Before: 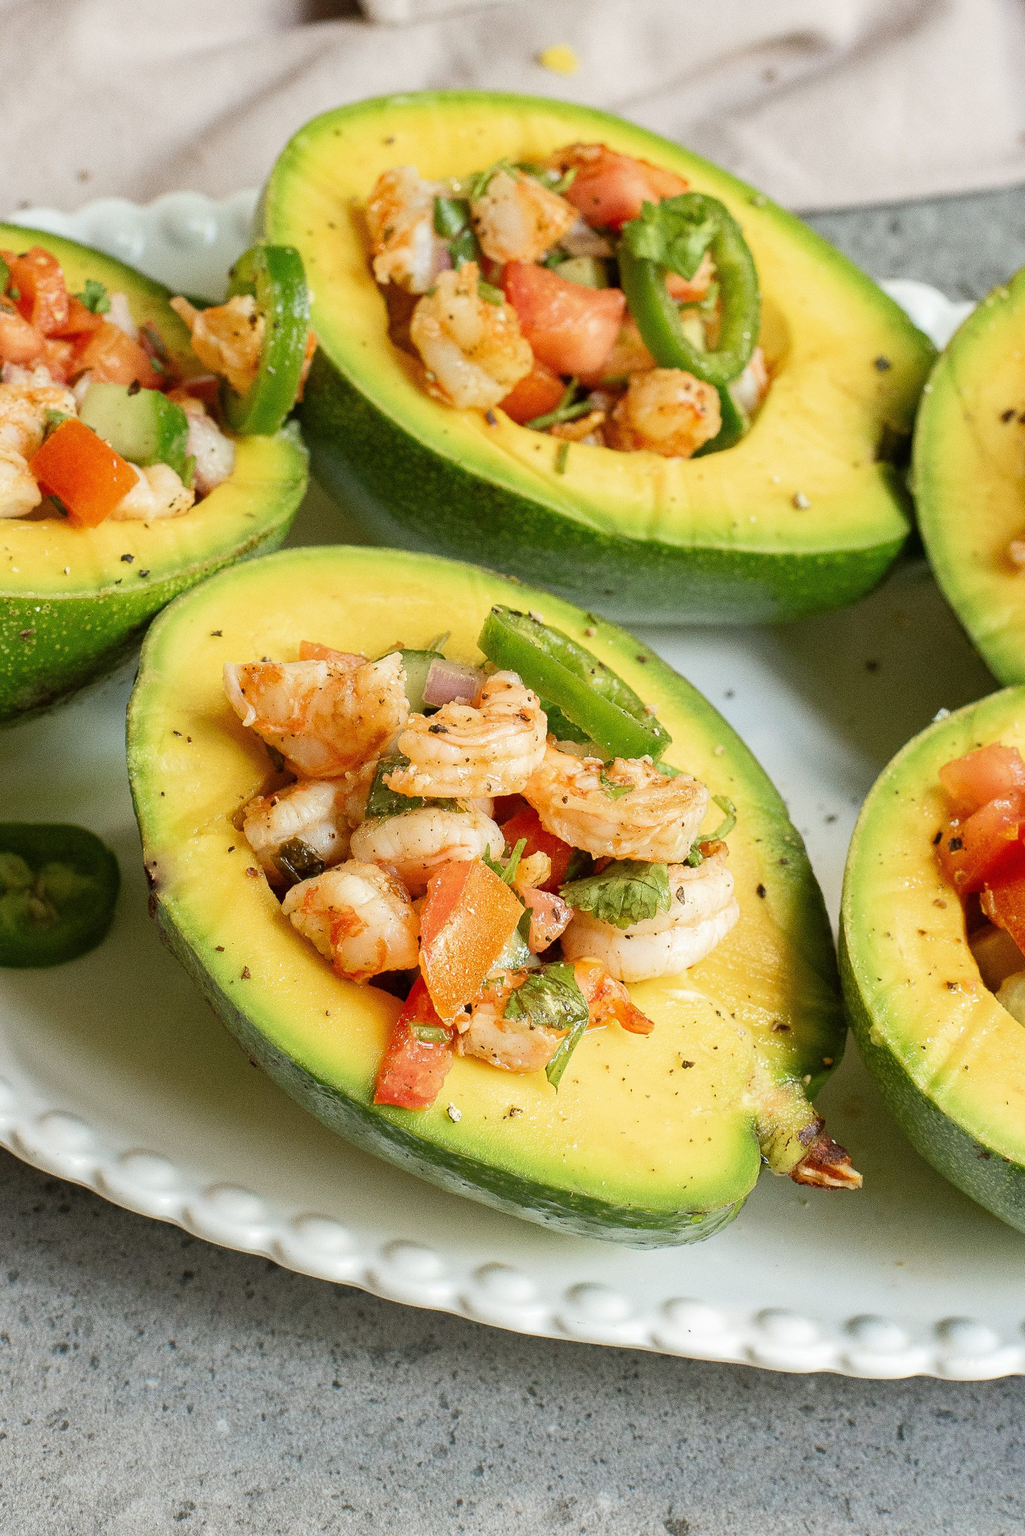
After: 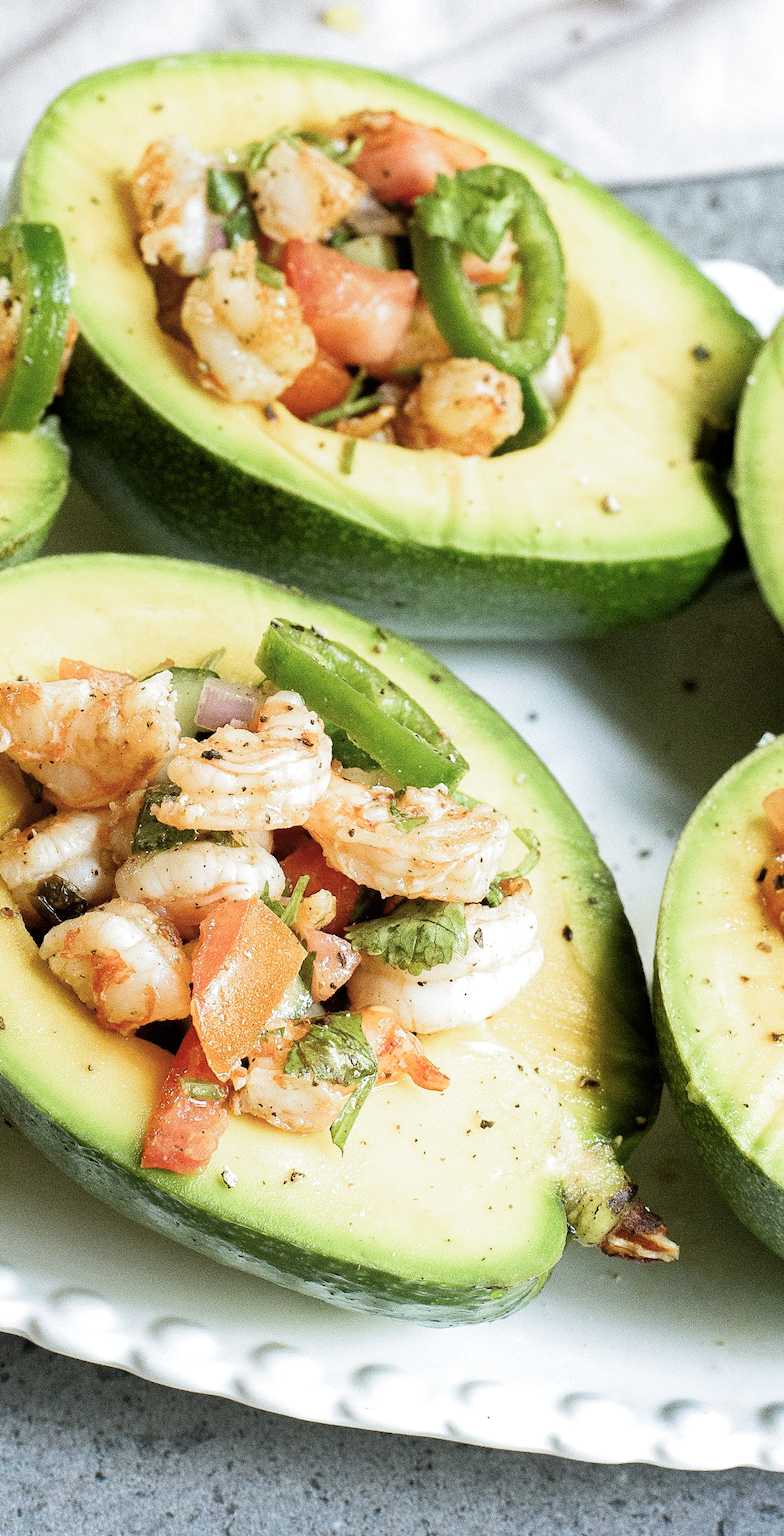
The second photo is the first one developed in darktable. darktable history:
shadows and highlights: shadows -12.5, white point adjustment 4, highlights 28.33
crop and rotate: left 24.034%, top 2.838%, right 6.406%, bottom 6.299%
exposure: compensate highlight preservation false
white balance: red 0.924, blue 1.095
filmic rgb: black relative exposure -8.2 EV, white relative exposure 2.2 EV, threshold 3 EV, hardness 7.11, latitude 75%, contrast 1.325, highlights saturation mix -2%, shadows ↔ highlights balance 30%, preserve chrominance RGB euclidean norm, color science v5 (2021), contrast in shadows safe, contrast in highlights safe, enable highlight reconstruction true
tone equalizer: on, module defaults
contrast equalizer: octaves 7, y [[0.6 ×6], [0.55 ×6], [0 ×6], [0 ×6], [0 ×6]], mix -0.3
